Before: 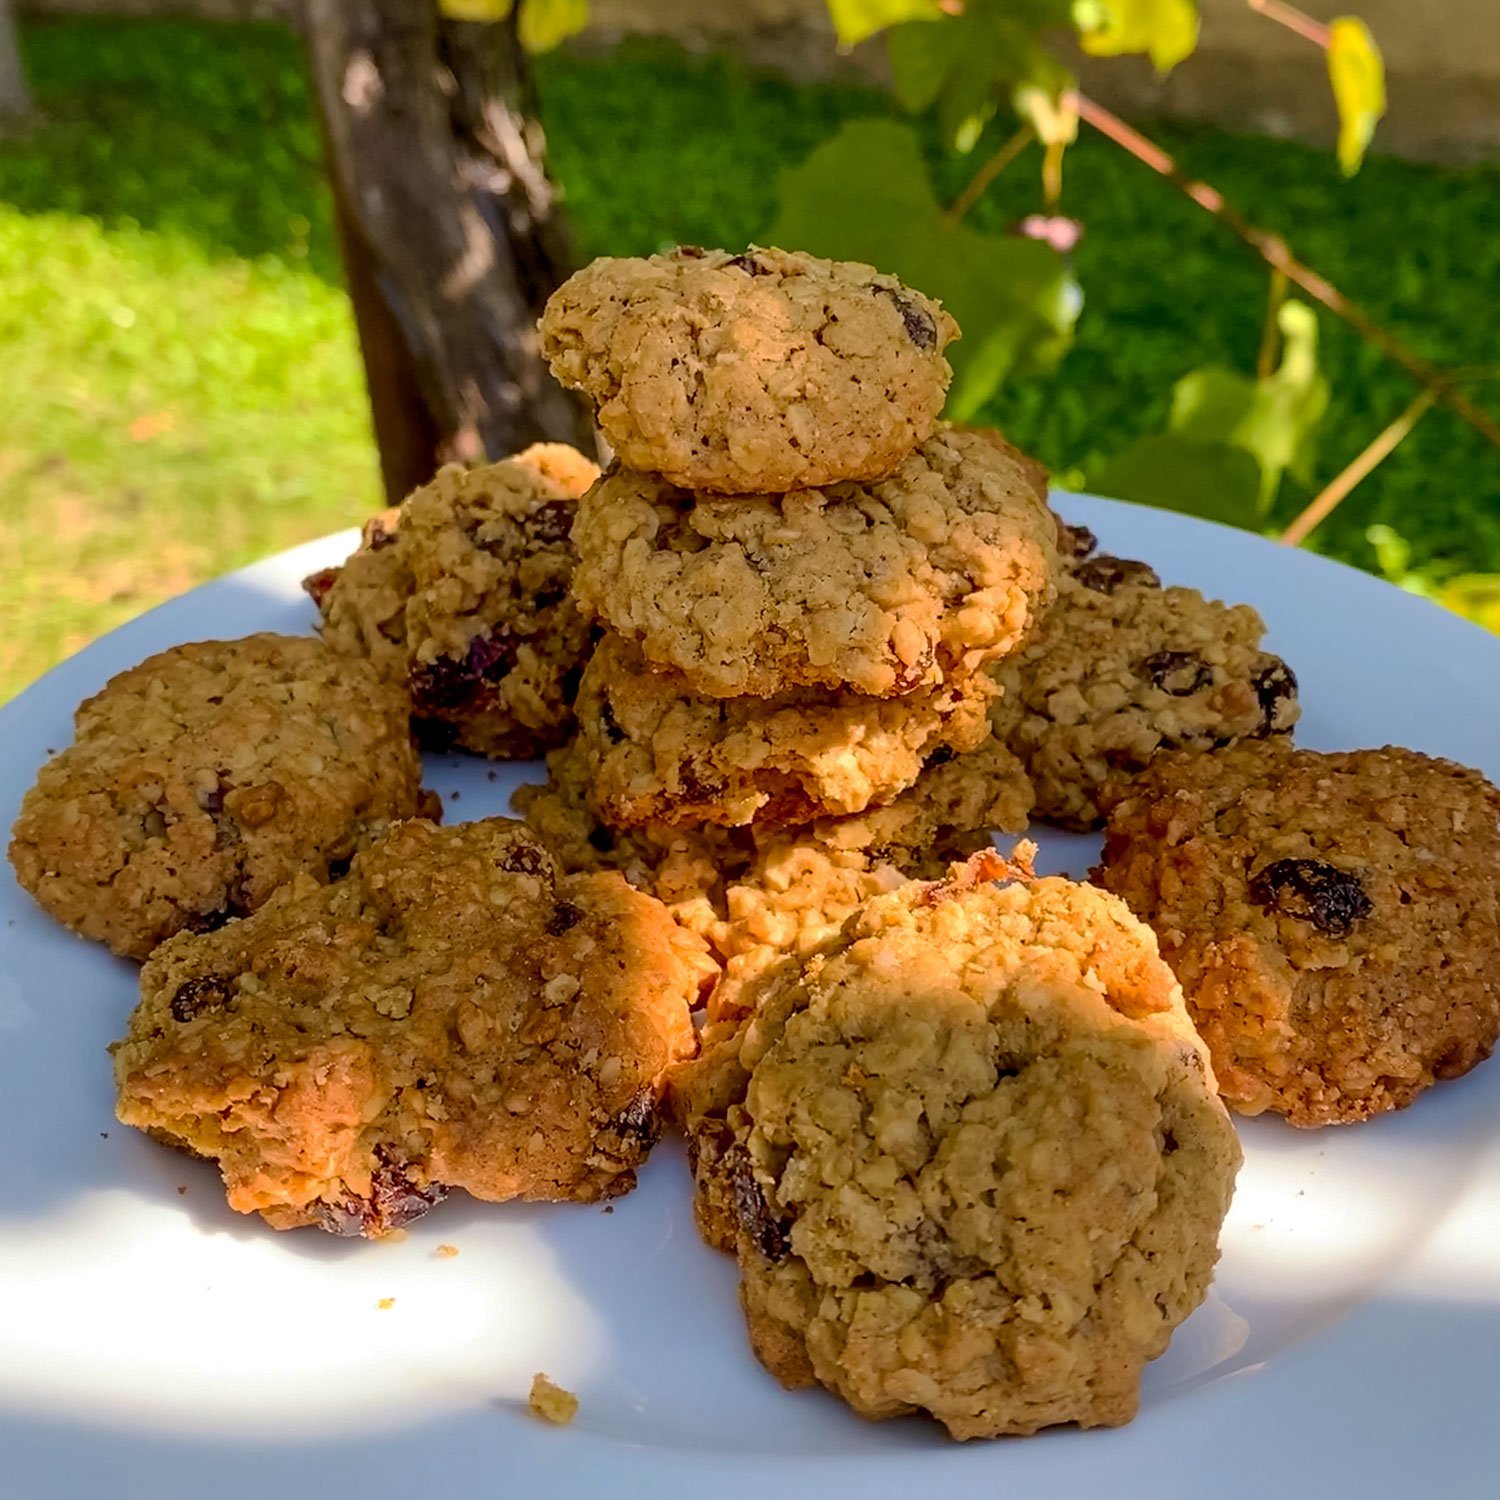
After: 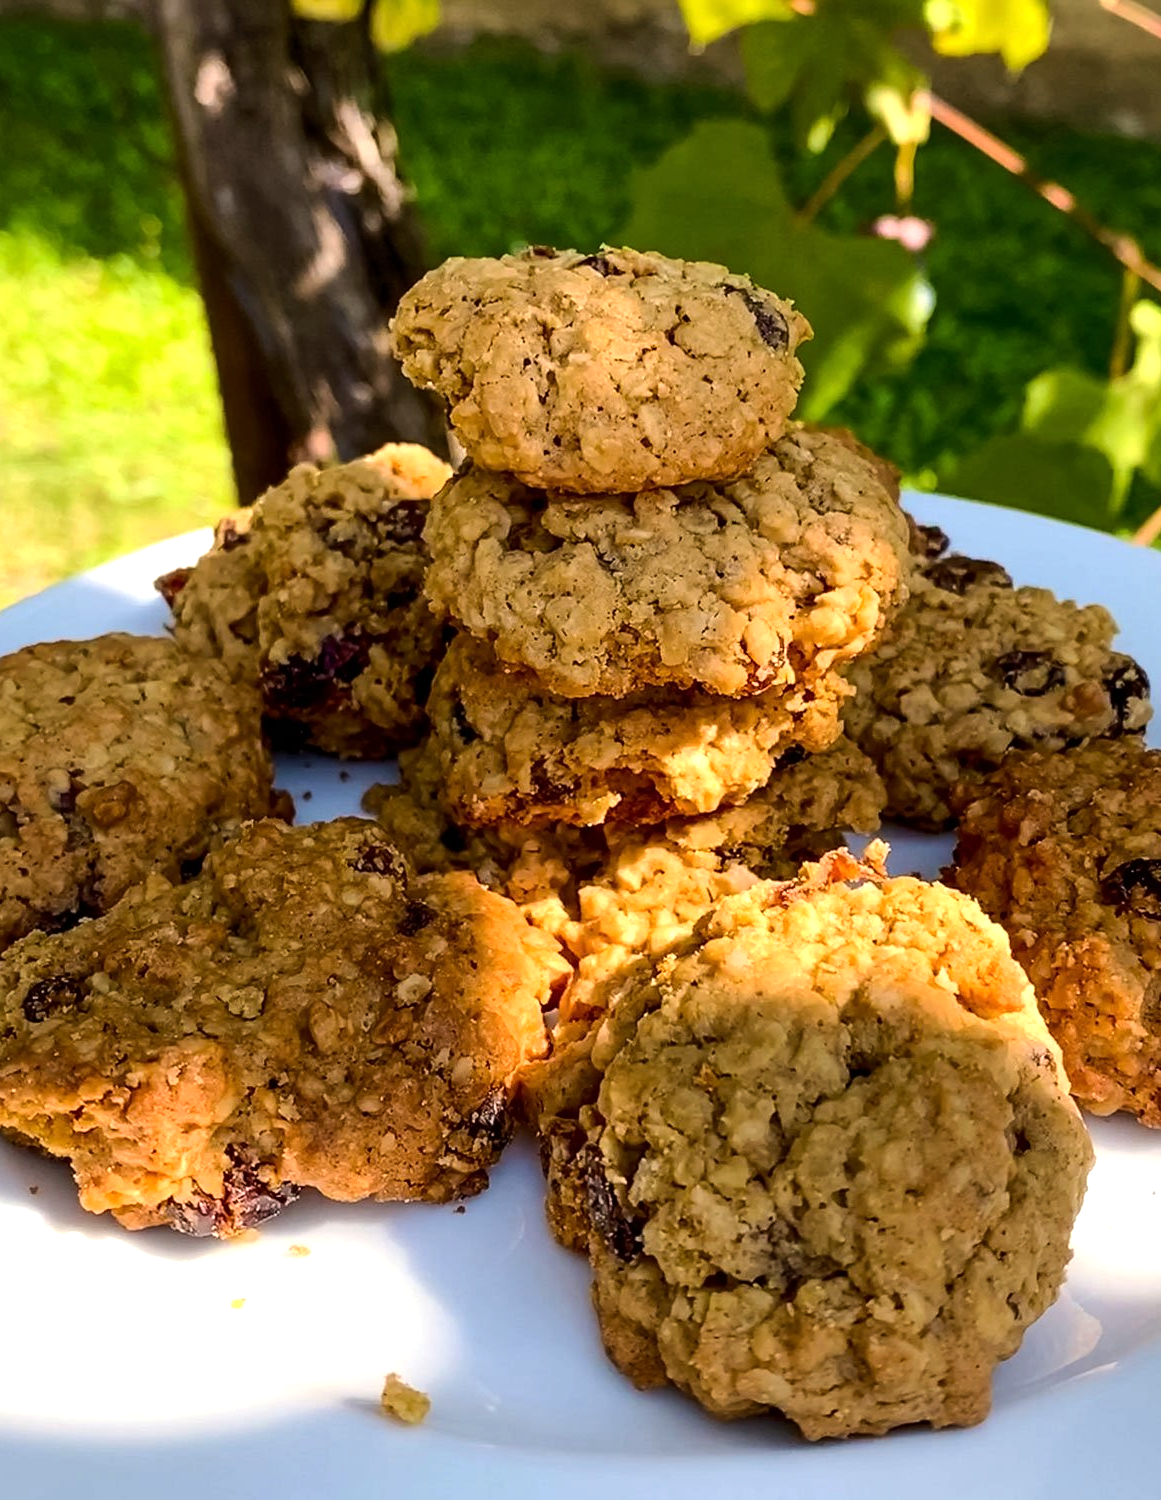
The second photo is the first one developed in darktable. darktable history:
tone equalizer: -8 EV -0.75 EV, -7 EV -0.7 EV, -6 EV -0.6 EV, -5 EV -0.4 EV, -3 EV 0.4 EV, -2 EV 0.6 EV, -1 EV 0.7 EV, +0 EV 0.75 EV, edges refinement/feathering 500, mask exposure compensation -1.57 EV, preserve details no
crop: left 9.88%, right 12.664%
